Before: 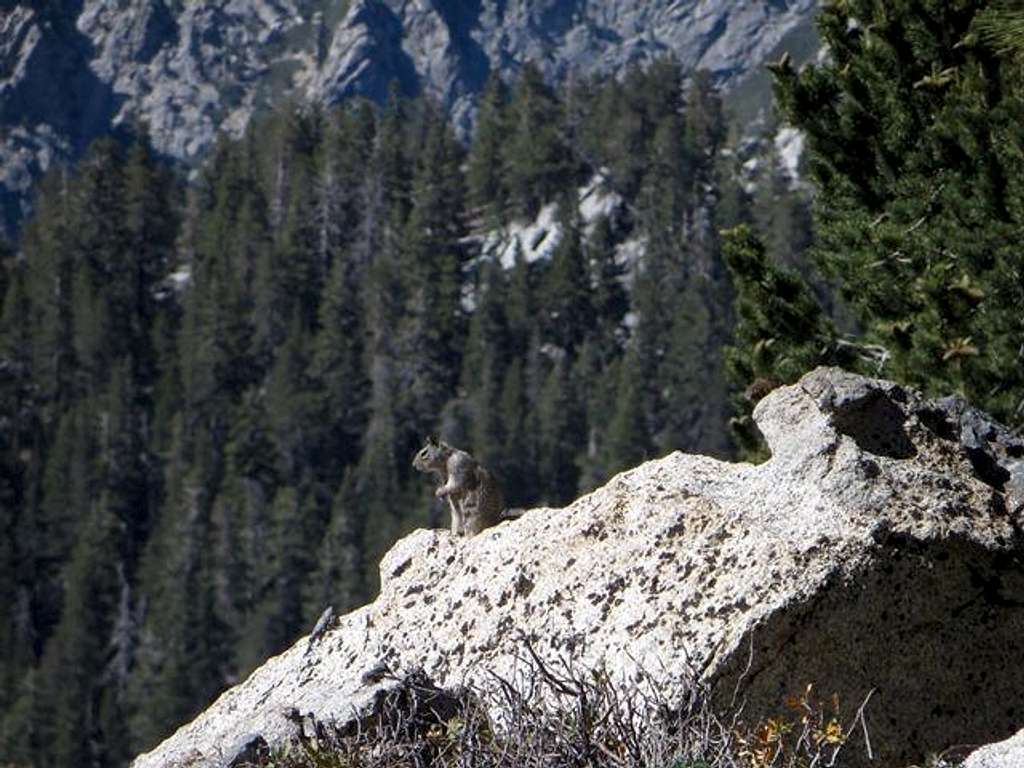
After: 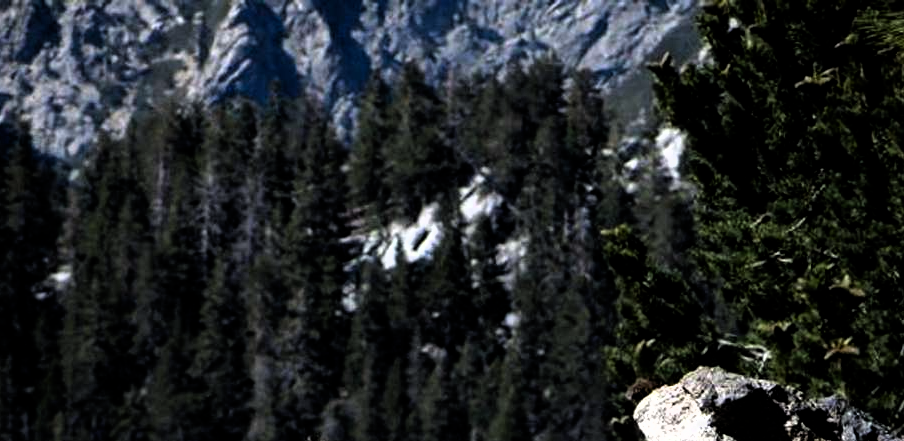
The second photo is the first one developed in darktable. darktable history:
filmic rgb: black relative exposure -8.22 EV, white relative exposure 2.25 EV, hardness 7.06, latitude 84.78%, contrast 1.681, highlights saturation mix -3.46%, shadows ↔ highlights balance -2.99%, add noise in highlights 0, preserve chrominance max RGB, color science v3 (2019), use custom middle-gray values true, contrast in highlights soft
contrast brightness saturation: saturation 0.184
crop and rotate: left 11.694%, bottom 42.453%
